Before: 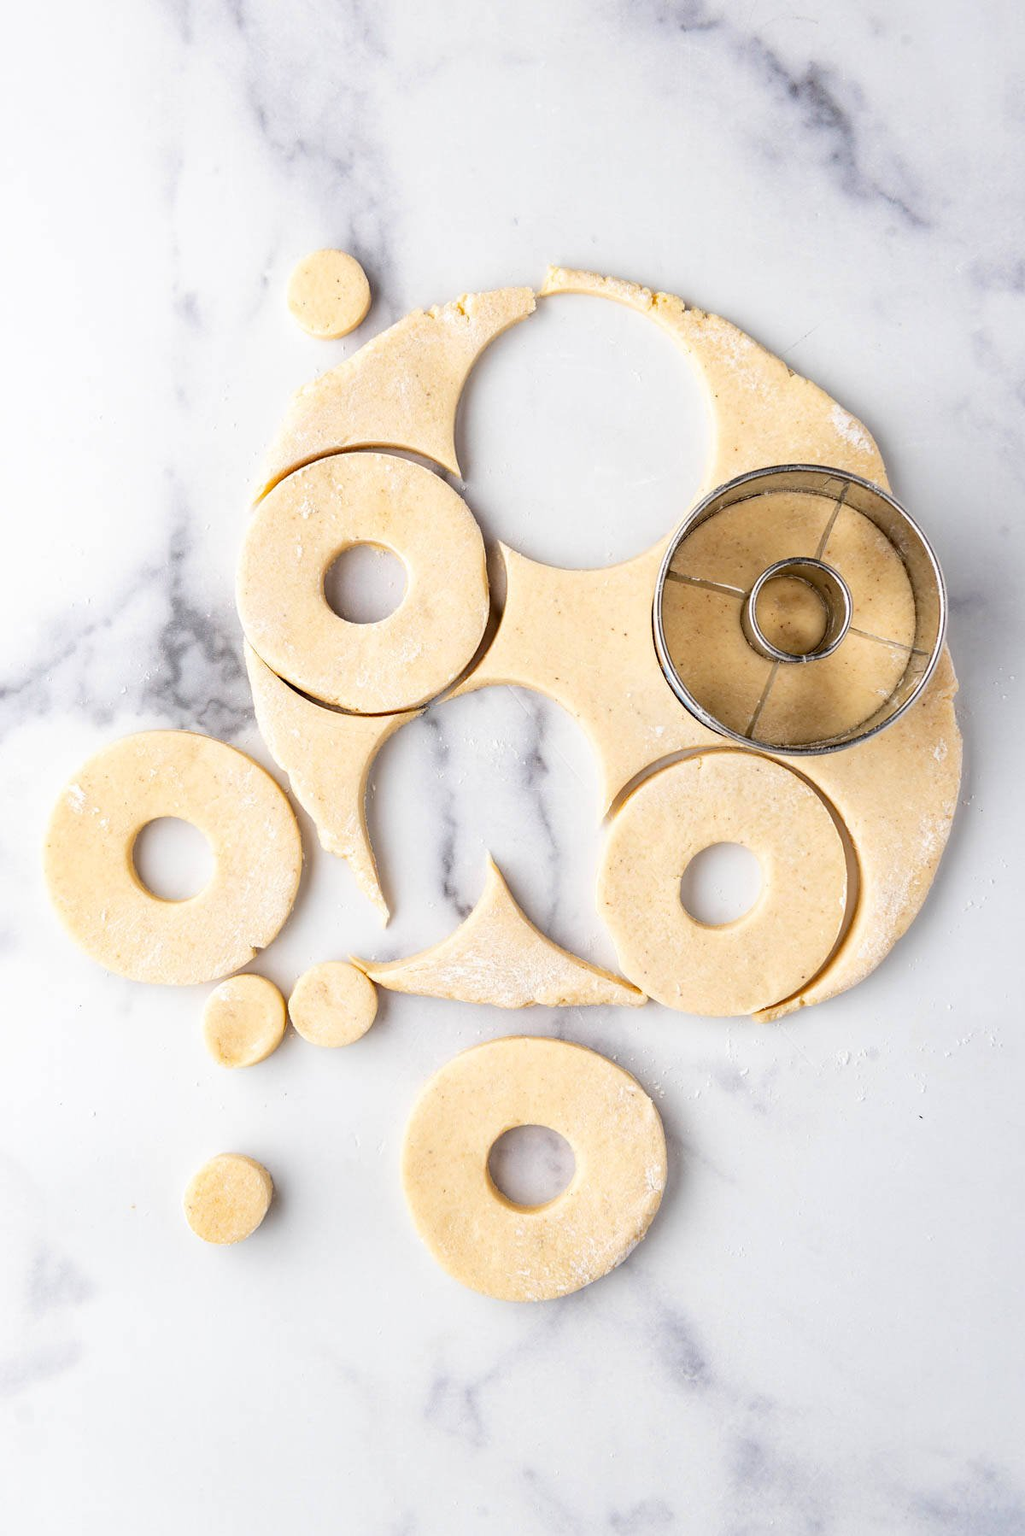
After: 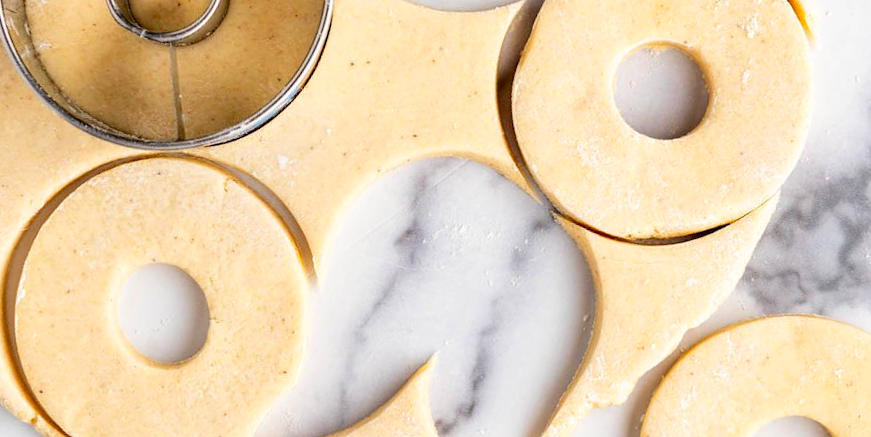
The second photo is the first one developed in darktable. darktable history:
color zones: curves: ch0 [(0, 0.613) (0.01, 0.613) (0.245, 0.448) (0.498, 0.529) (0.642, 0.665) (0.879, 0.777) (0.99, 0.613)]; ch1 [(0, 0) (0.143, 0) (0.286, 0) (0.429, 0) (0.571, 0) (0.714, 0) (0.857, 0)], mix -121.96%
crop and rotate: angle 16.12°, top 30.835%, bottom 35.653%
